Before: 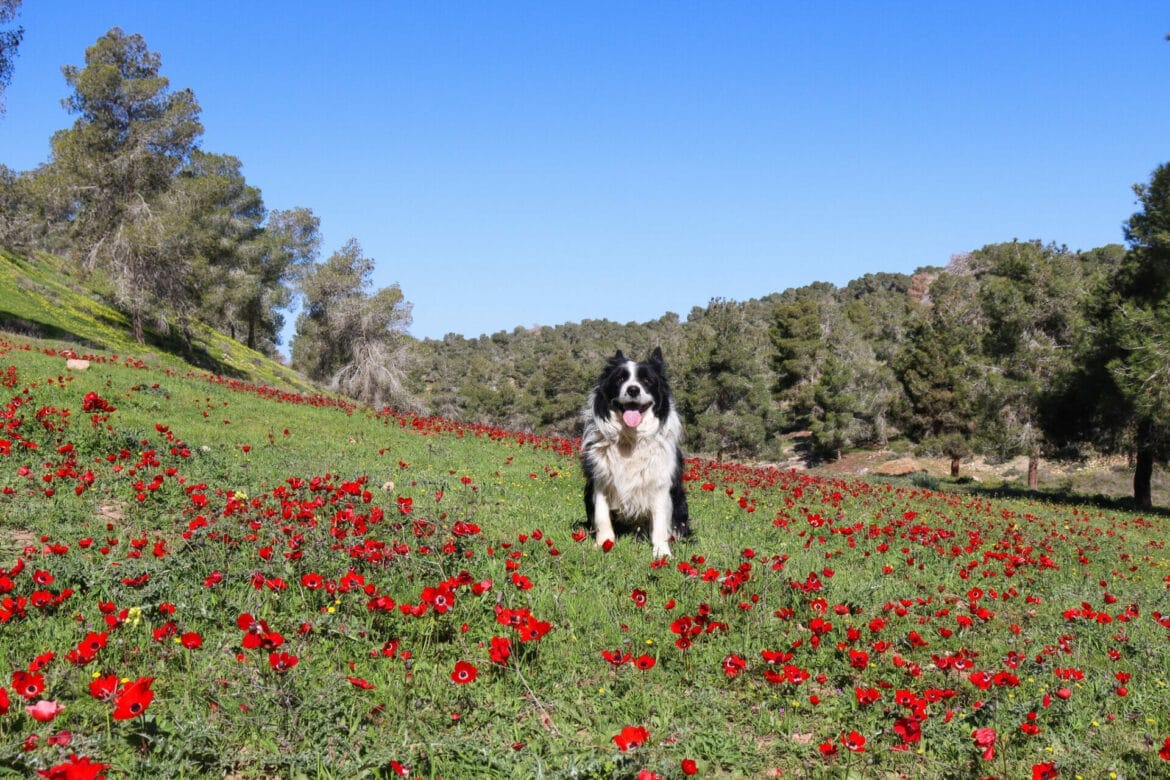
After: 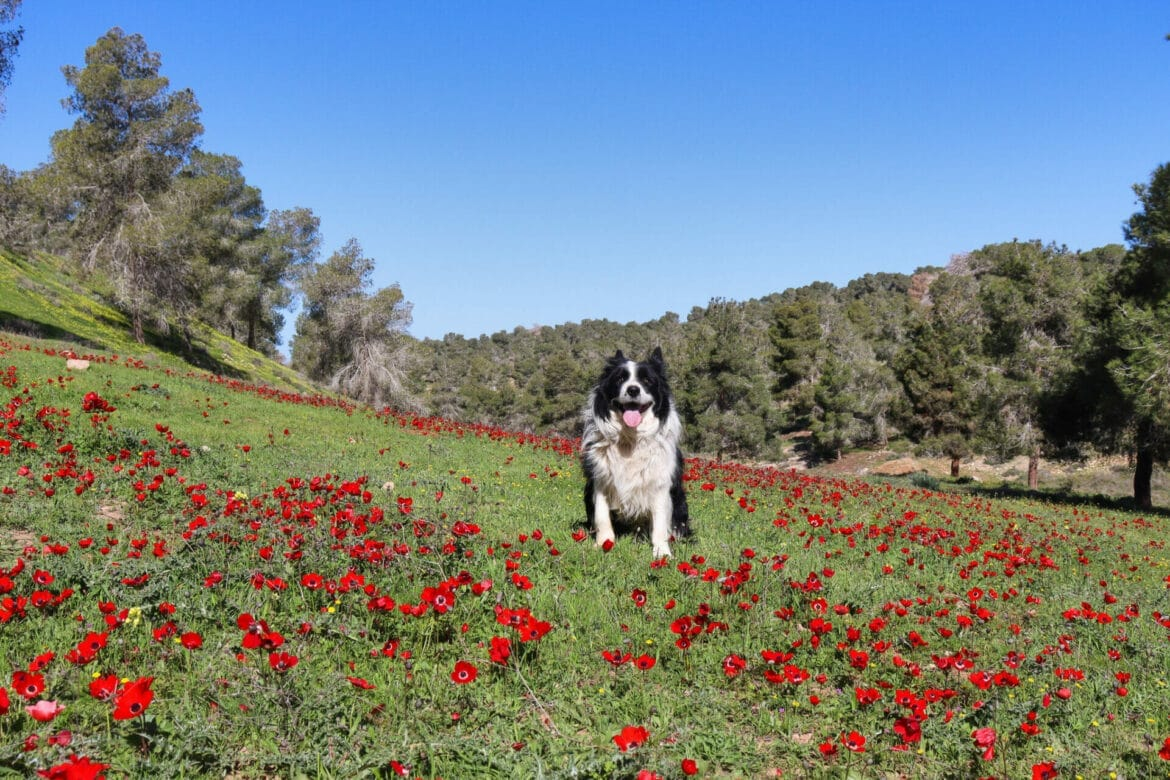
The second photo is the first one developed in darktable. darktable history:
shadows and highlights: soften with gaussian
exposure: exposure -0.04 EV, compensate highlight preservation false
